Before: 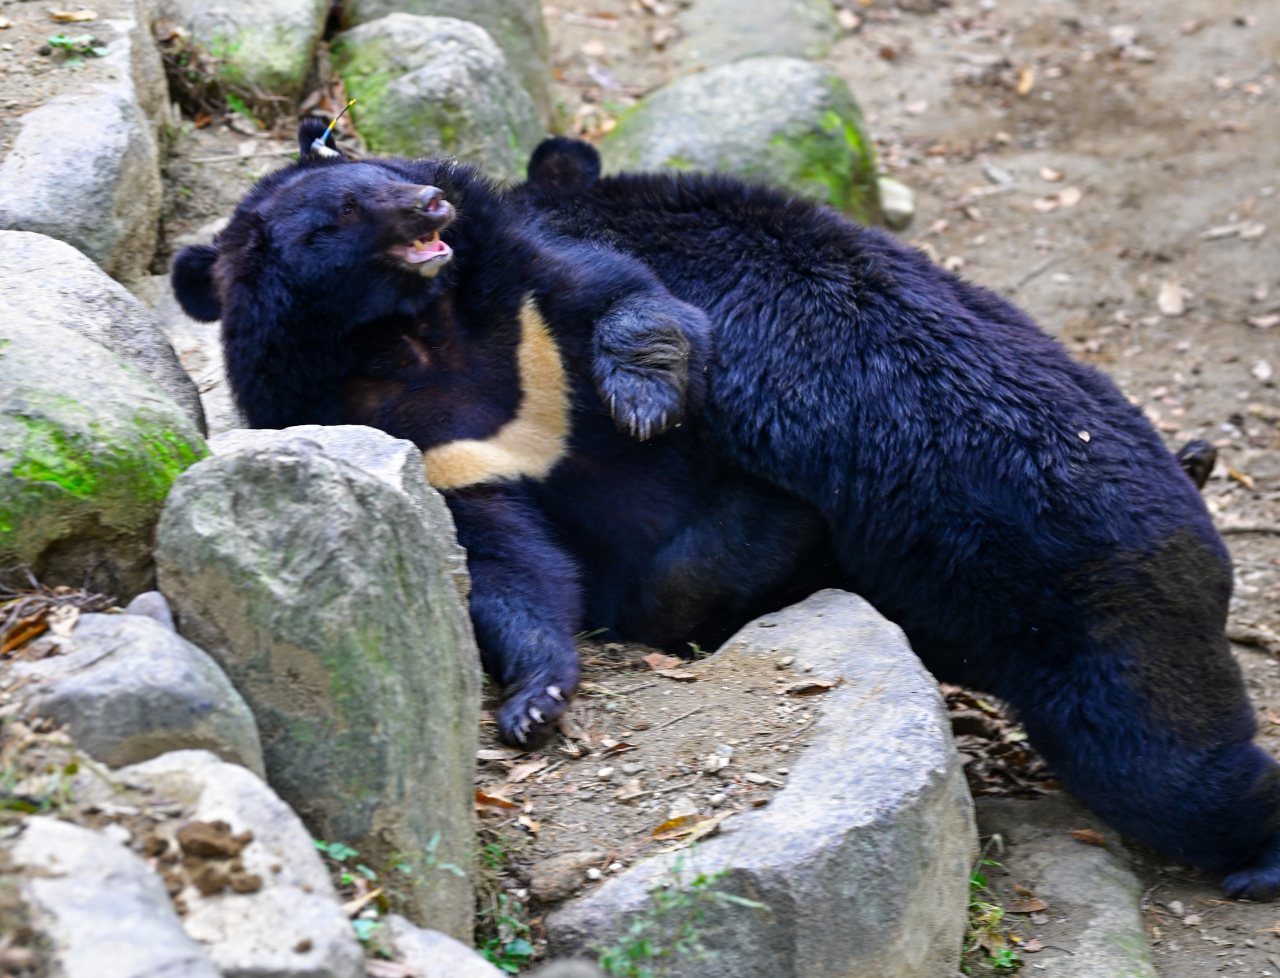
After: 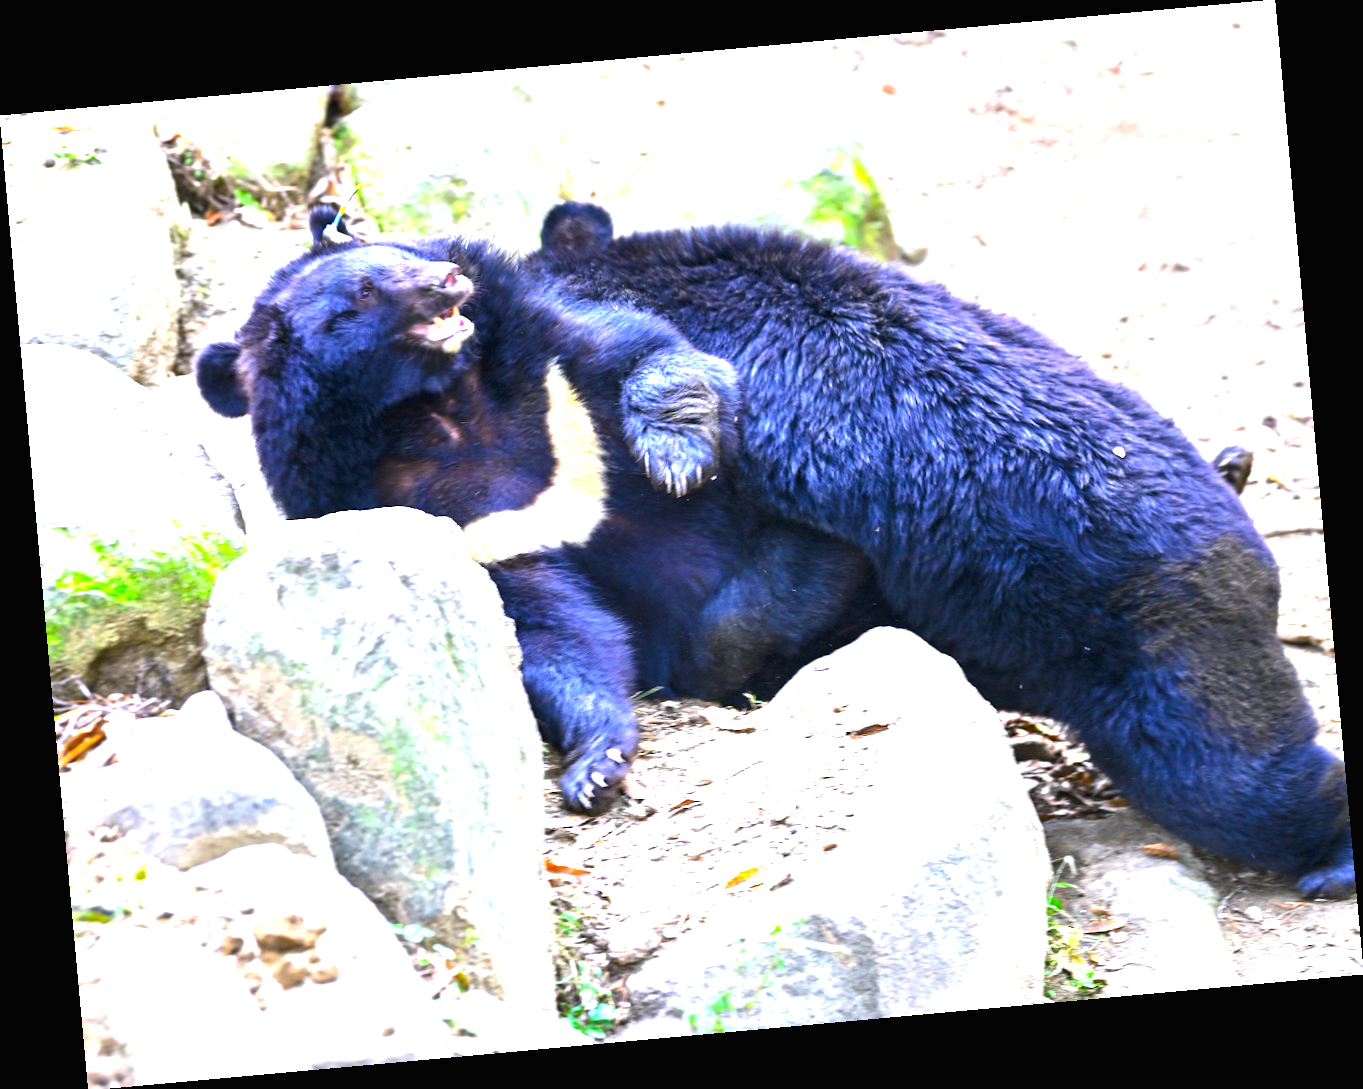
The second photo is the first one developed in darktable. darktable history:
white balance: red 1.004, blue 1.096
exposure: black level correction 0, exposure 2.327 EV, compensate exposure bias true, compensate highlight preservation false
rotate and perspective: rotation -5.2°, automatic cropping off
